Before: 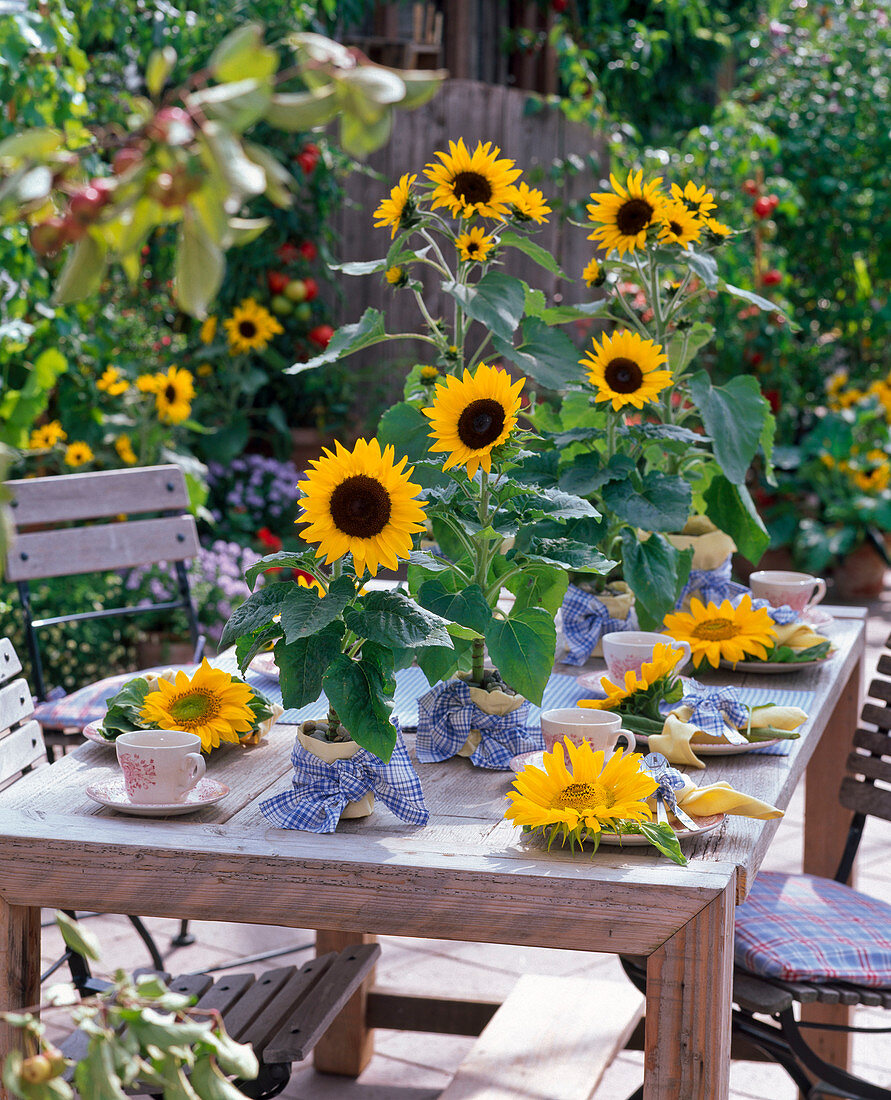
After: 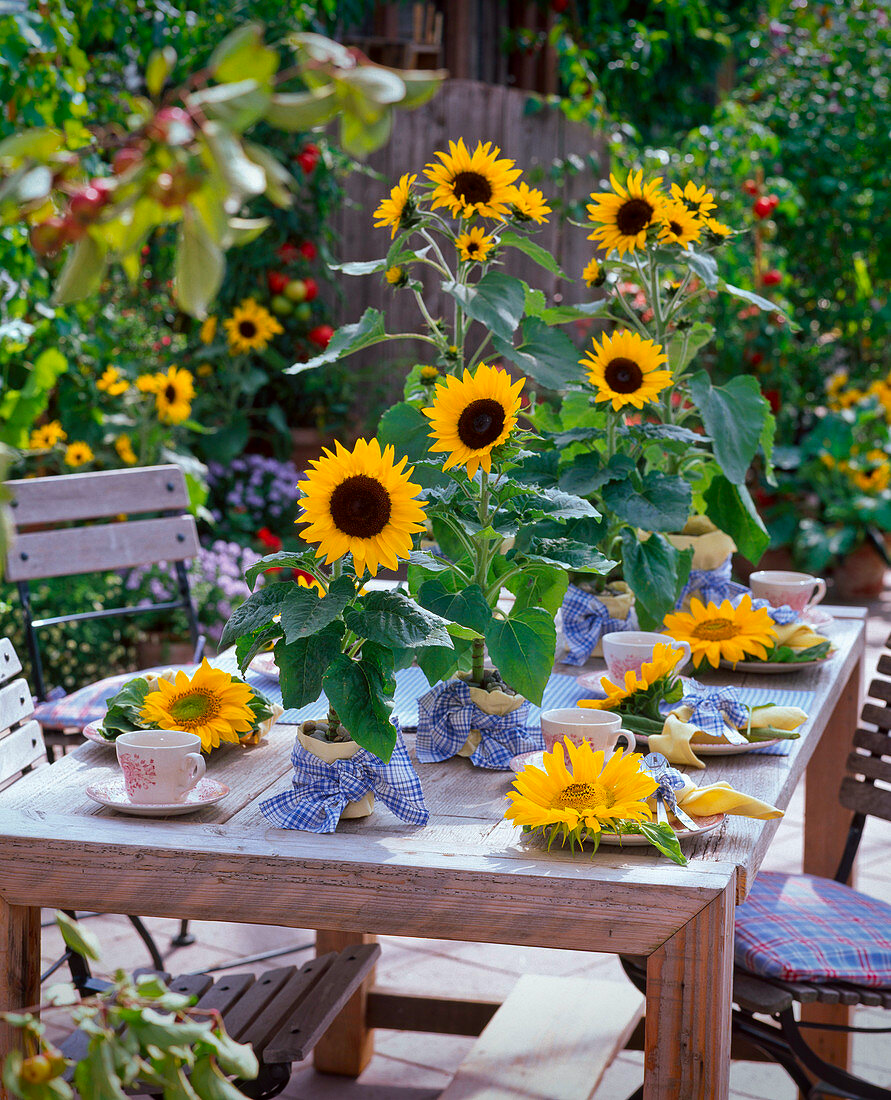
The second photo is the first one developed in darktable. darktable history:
contrast brightness saturation: contrast 0.039, saturation 0.16
color correction: highlights a* -2.97, highlights b* -2.4, shadows a* 2.51, shadows b* 2.84
vignetting: fall-off start 99.34%, saturation 0.387, width/height ratio 1.307
